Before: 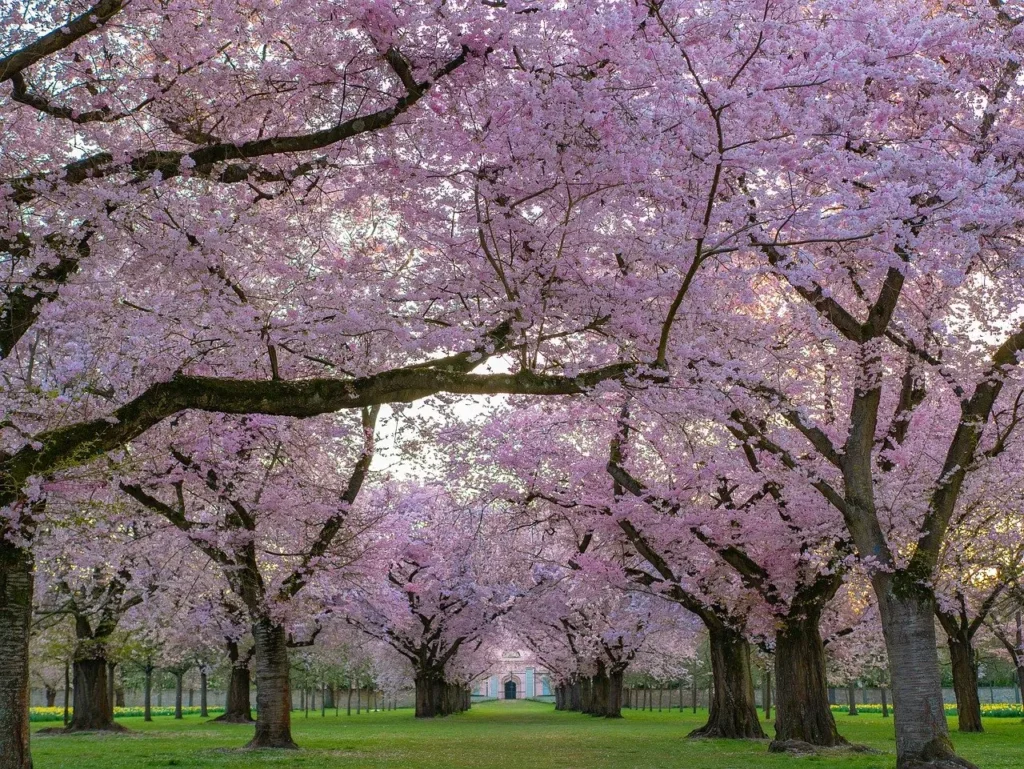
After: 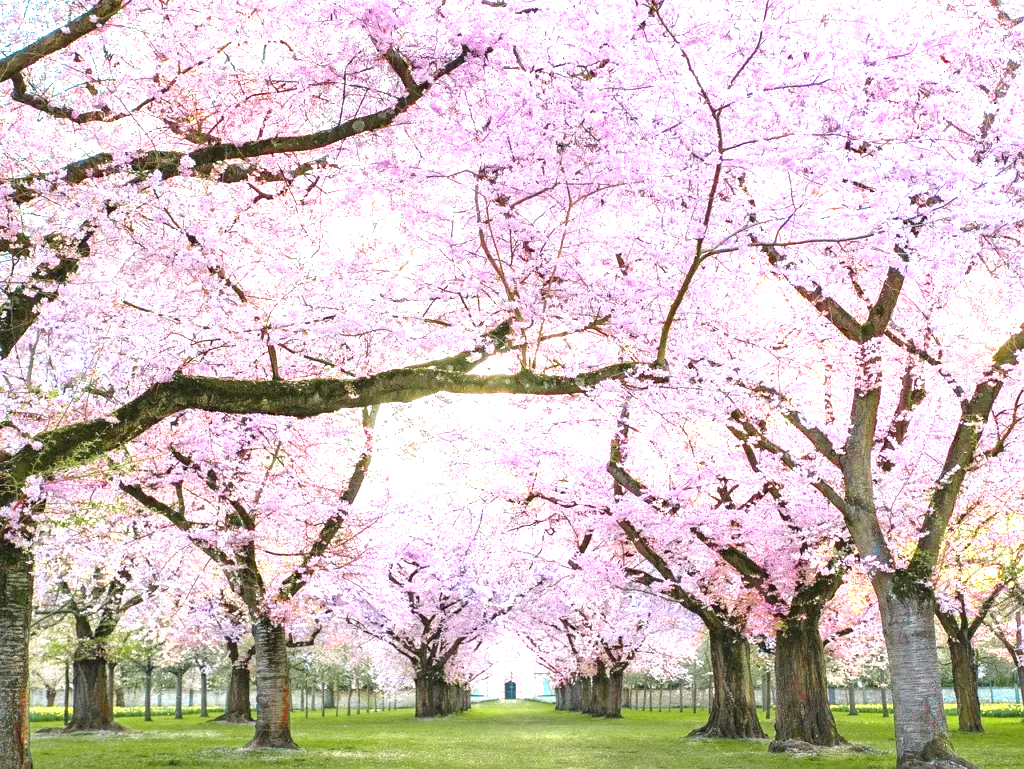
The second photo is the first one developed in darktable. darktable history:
color zones: curves: ch0 [(0, 0.533) (0.126, 0.533) (0.234, 0.533) (0.368, 0.357) (0.5, 0.5) (0.625, 0.5) (0.74, 0.637) (0.875, 0.5)]; ch1 [(0.004, 0.708) (0.129, 0.662) (0.25, 0.5) (0.375, 0.331) (0.496, 0.396) (0.625, 0.649) (0.739, 0.26) (0.875, 0.5) (1, 0.478)]; ch2 [(0, 0.409) (0.132, 0.403) (0.236, 0.558) (0.379, 0.448) (0.5, 0.5) (0.625, 0.5) (0.691, 0.39) (0.875, 0.5)]
exposure: black level correction 0, exposure 2.138 EV, compensate exposure bias true, compensate highlight preservation false
